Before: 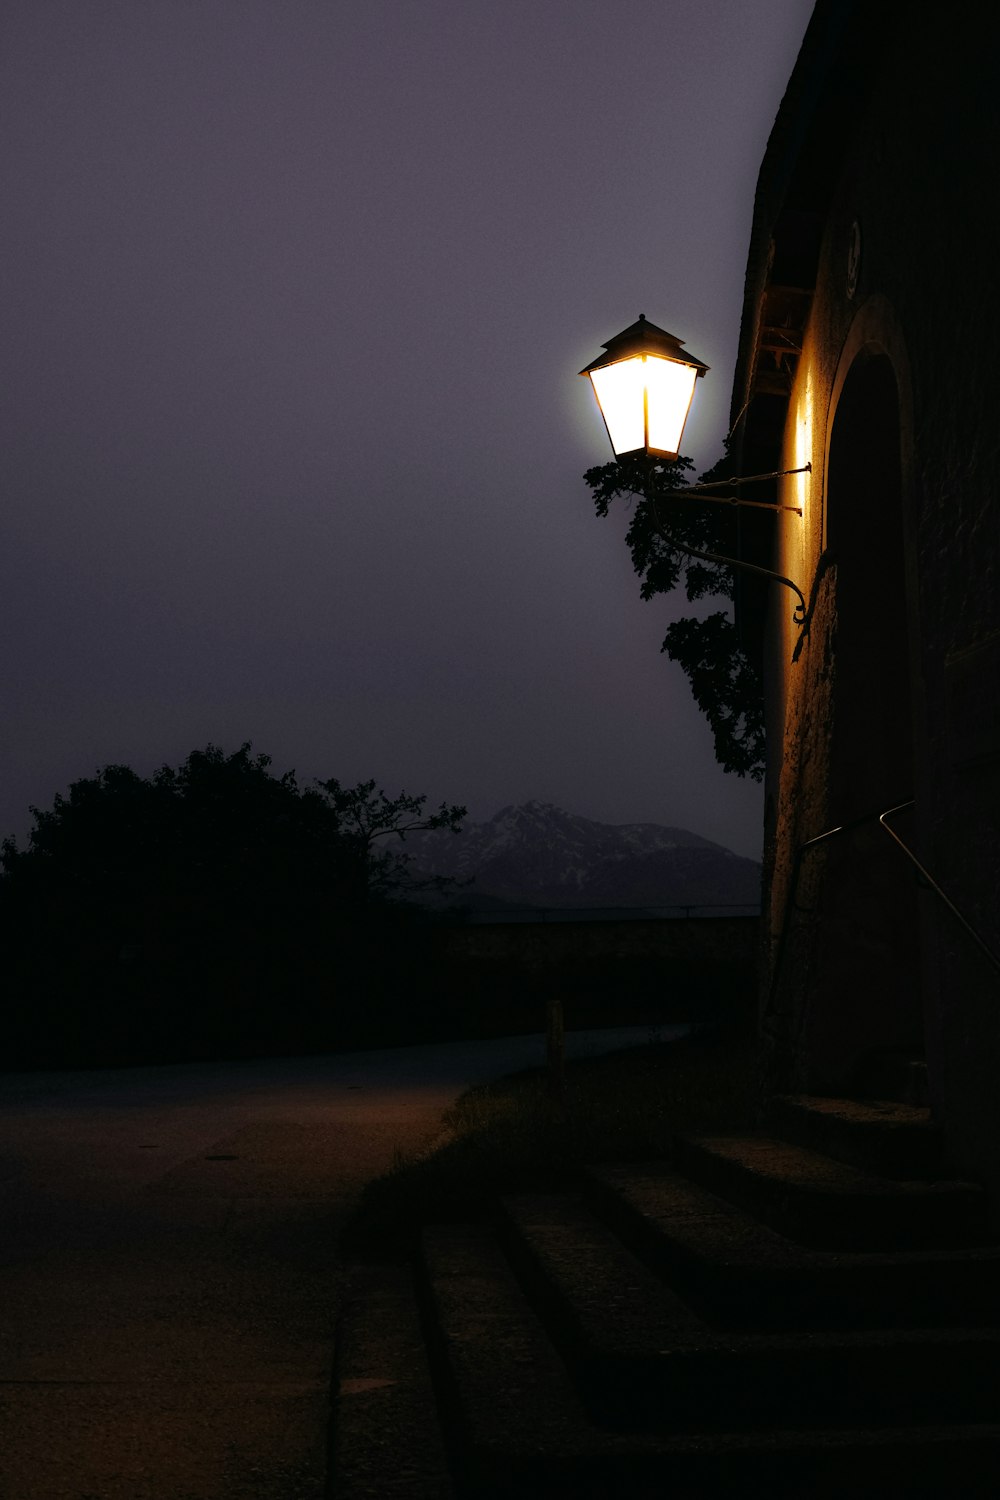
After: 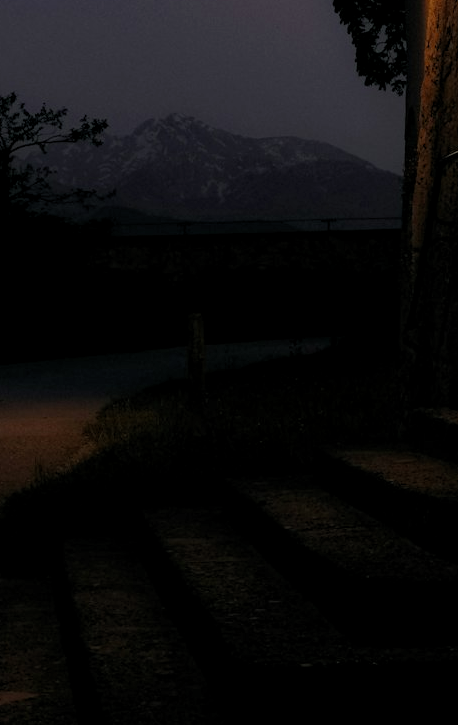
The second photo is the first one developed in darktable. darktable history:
crop: left 35.976%, top 45.819%, right 18.162%, bottom 5.807%
levels: levels [0.018, 0.493, 1]
